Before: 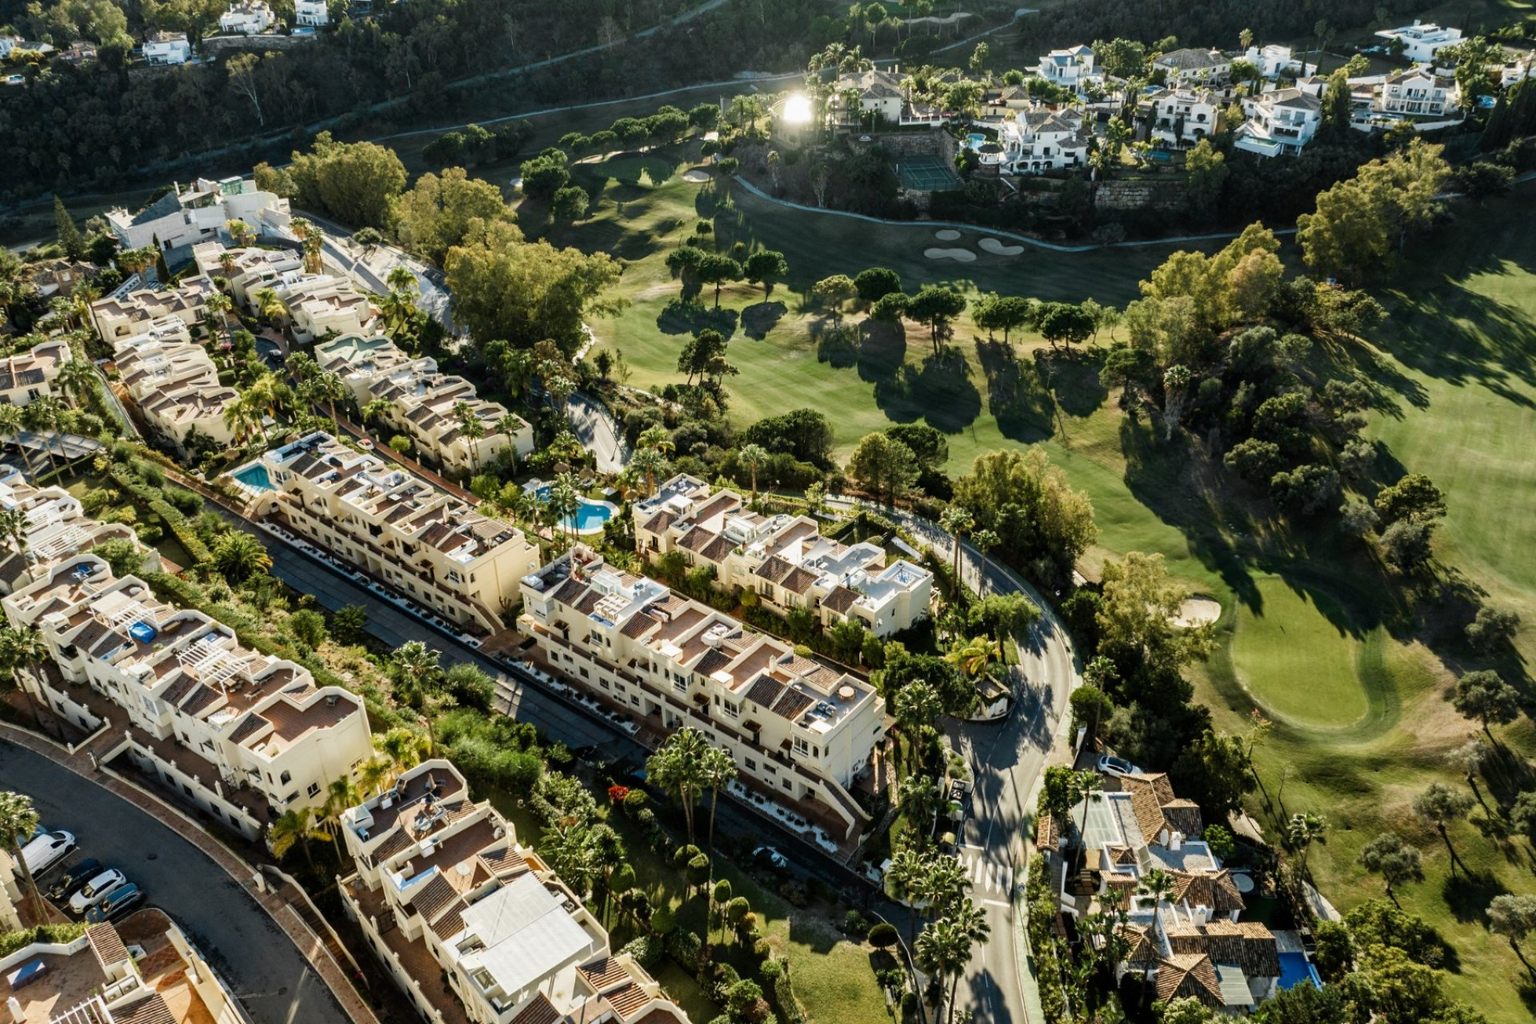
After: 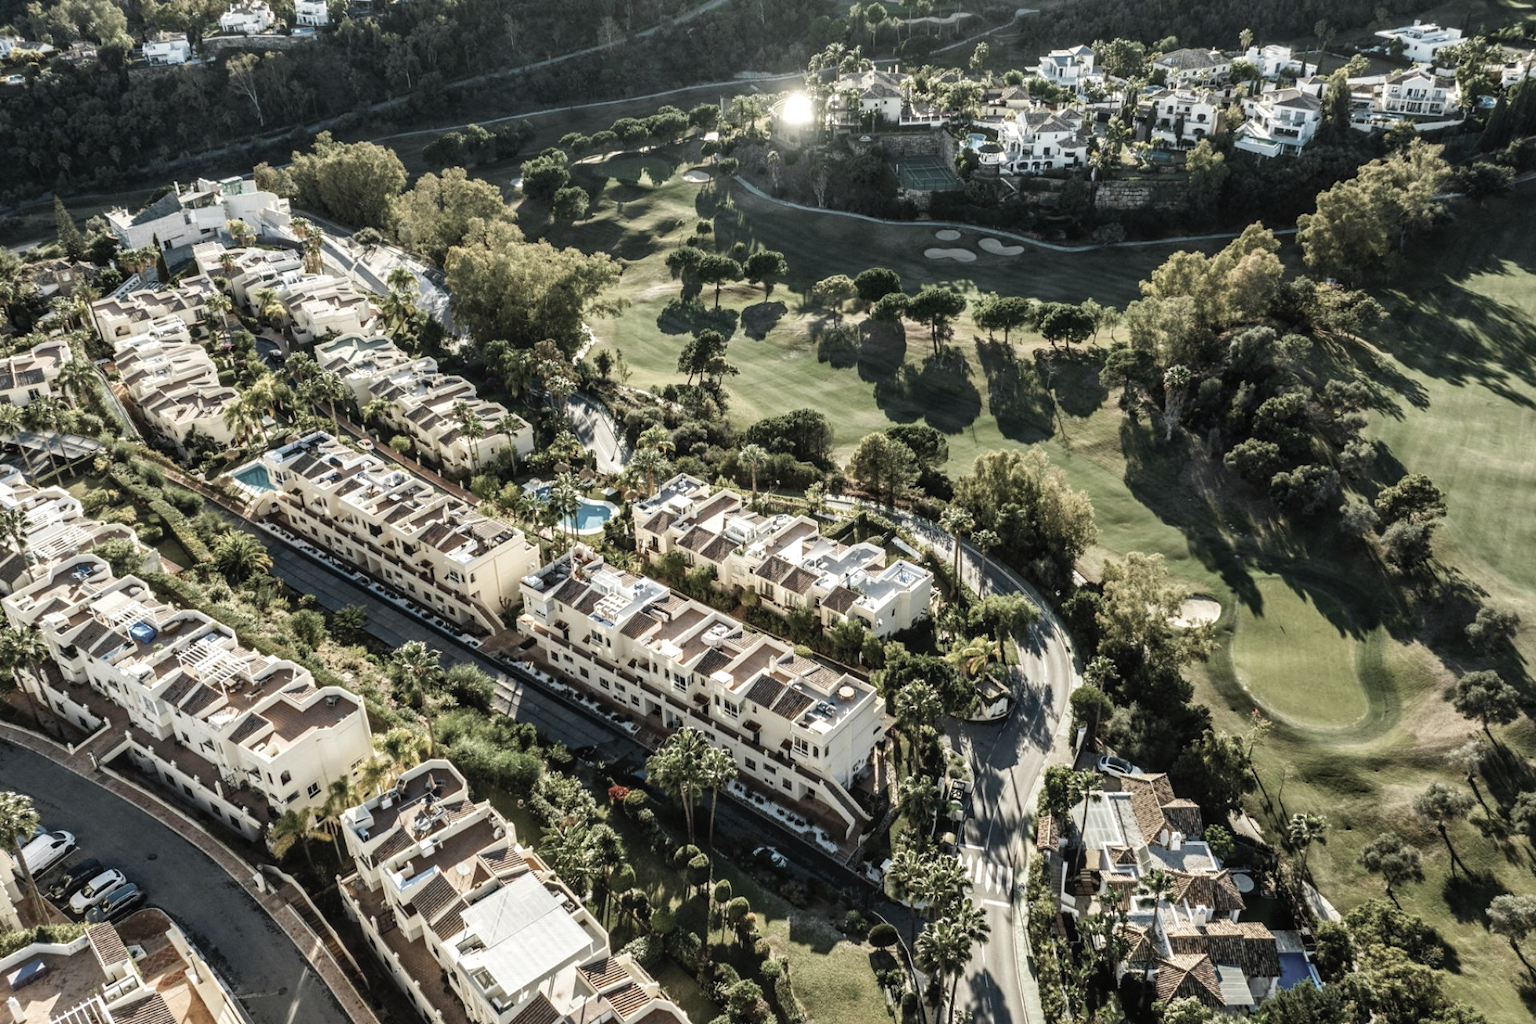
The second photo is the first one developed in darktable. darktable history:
color correction: highlights b* -0.048, saturation 0.506
local contrast: detail 109%
exposure: exposure 0.379 EV, compensate highlight preservation false
